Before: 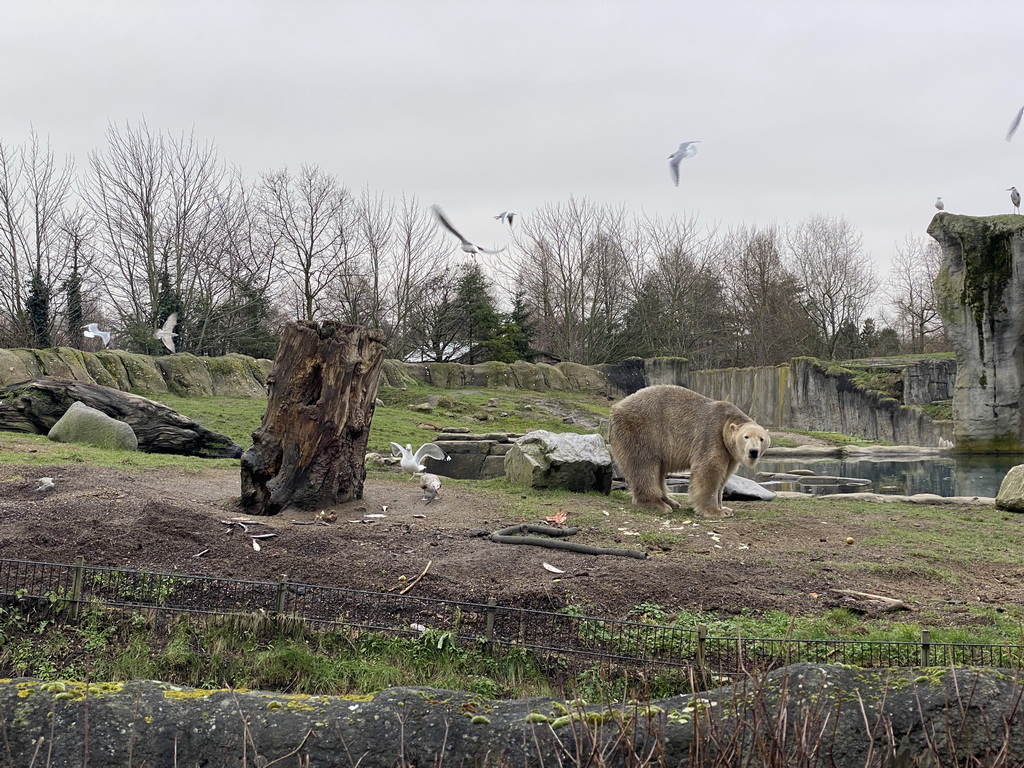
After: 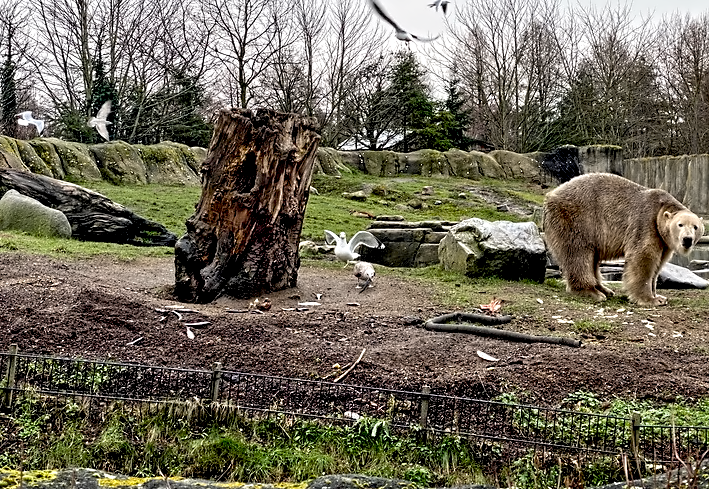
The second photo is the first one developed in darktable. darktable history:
exposure: black level correction 0.025, exposure 0.182 EV, compensate highlight preservation false
crop: left 6.488%, top 27.668%, right 24.183%, bottom 8.656%
contrast equalizer: octaves 7, y [[0.5, 0.542, 0.583, 0.625, 0.667, 0.708], [0.5 ×6], [0.5 ×6], [0, 0.033, 0.067, 0.1, 0.133, 0.167], [0, 0.05, 0.1, 0.15, 0.2, 0.25]]
